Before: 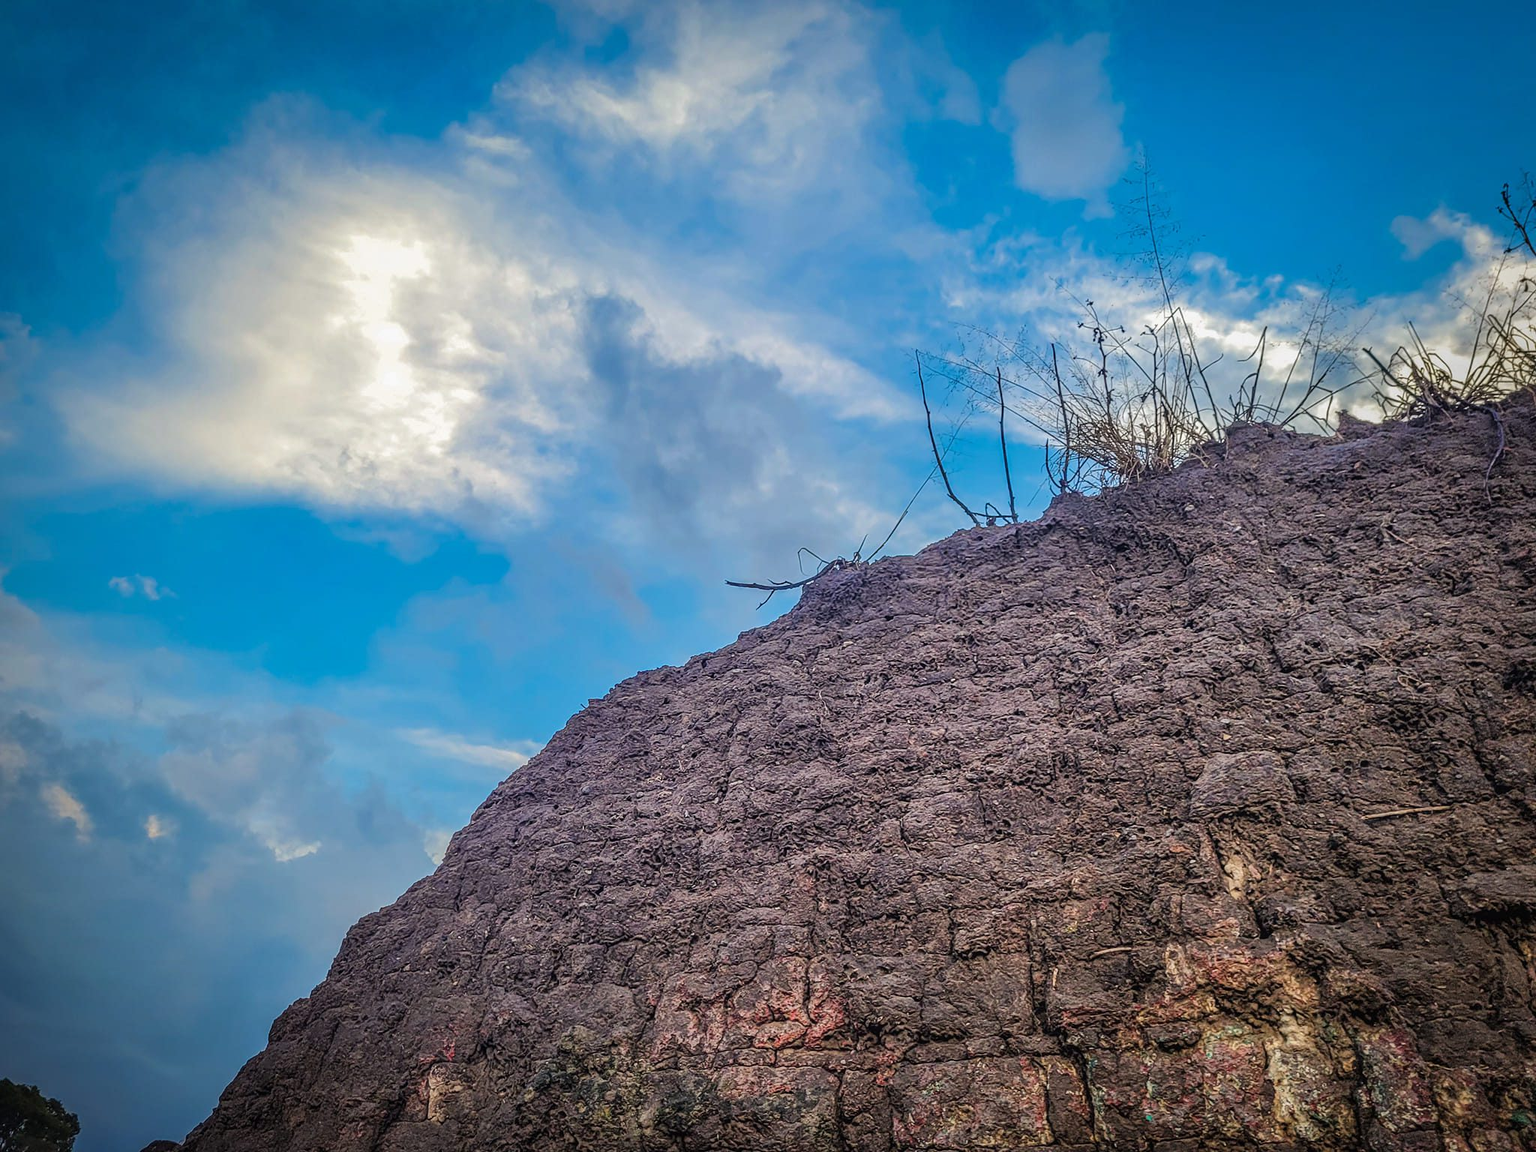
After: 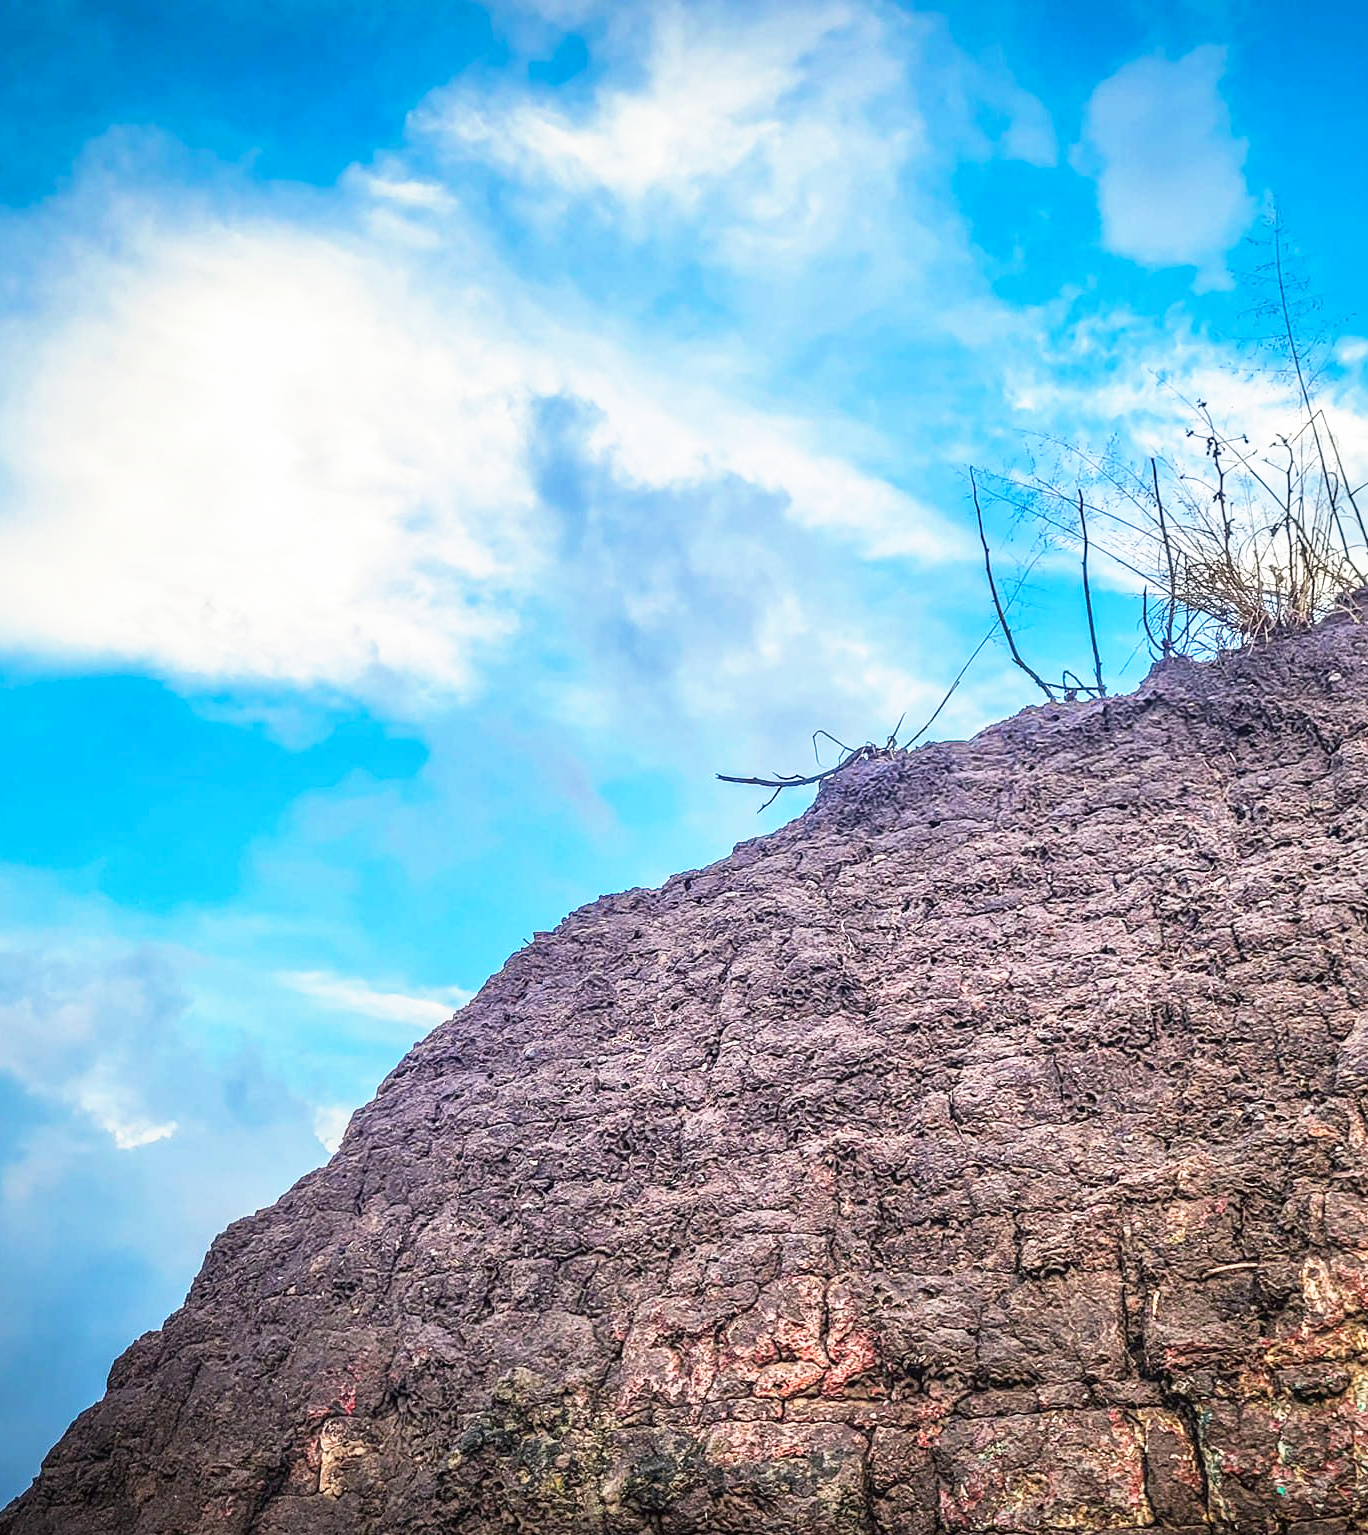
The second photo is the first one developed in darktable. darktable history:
crop and rotate: left 12.304%, right 20.88%
base curve: curves: ch0 [(0, 0) (0.495, 0.917) (1, 1)], preserve colors none
